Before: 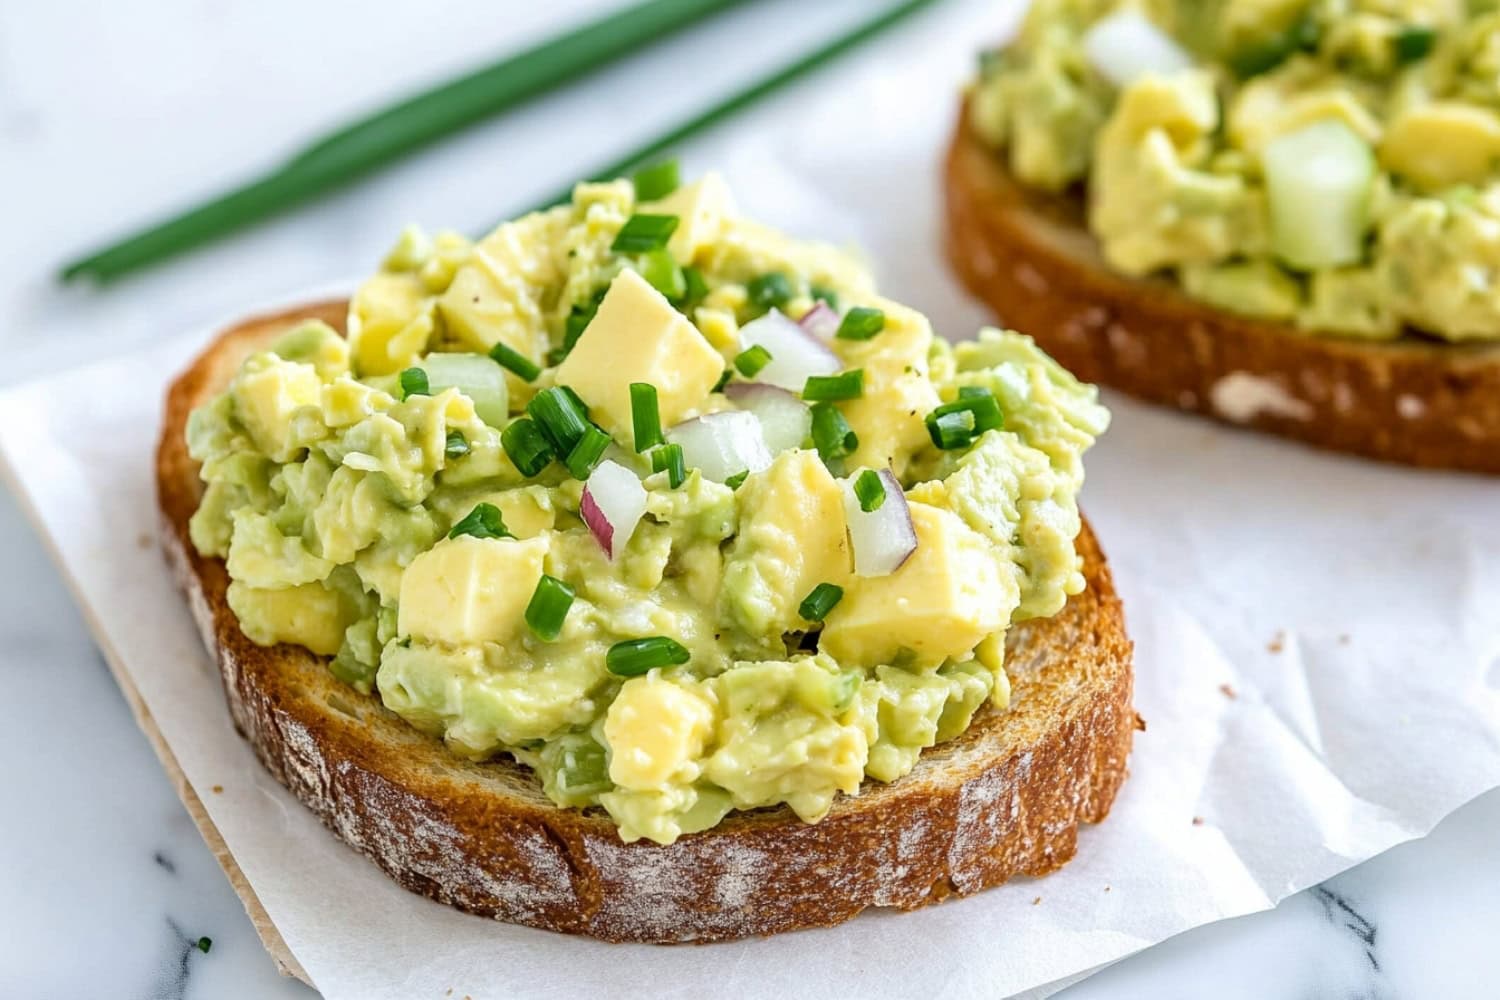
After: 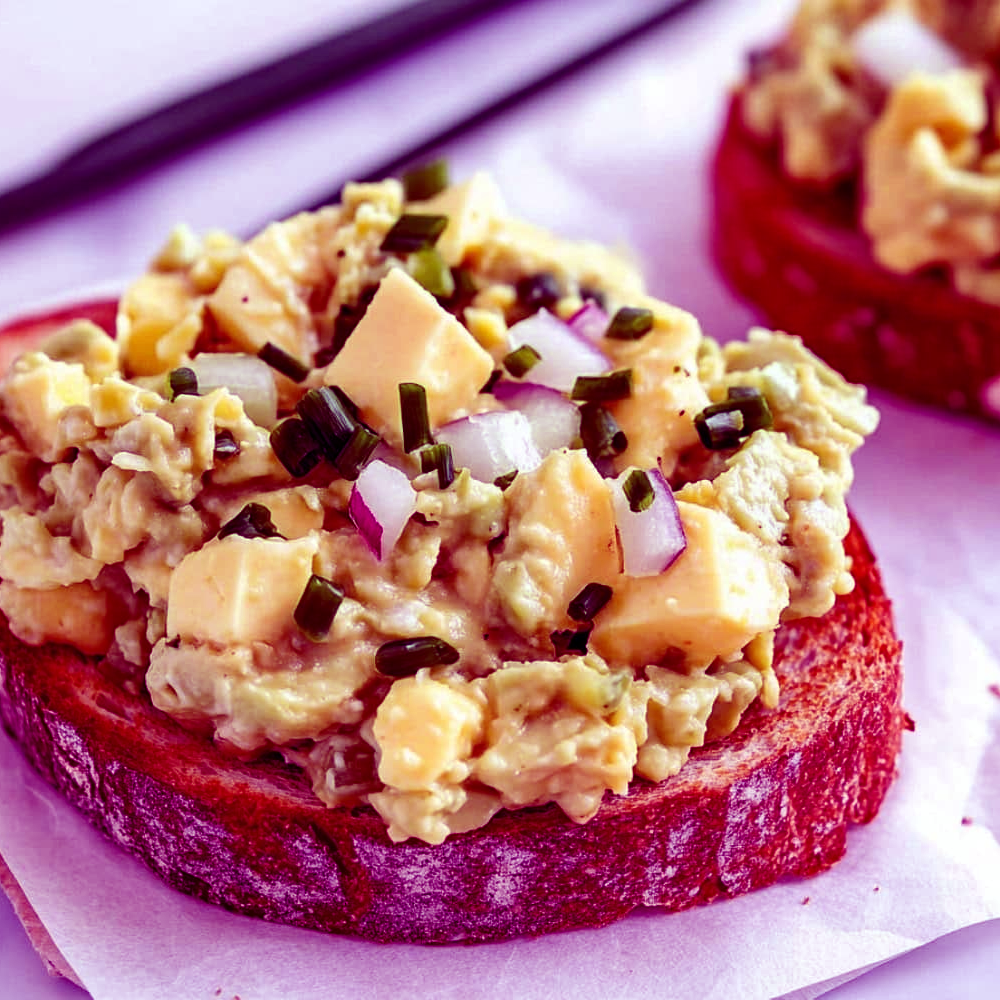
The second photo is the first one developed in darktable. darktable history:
crop and rotate: left 15.446%, right 17.836%
color balance: mode lift, gamma, gain (sRGB), lift [1, 1, 0.101, 1]
